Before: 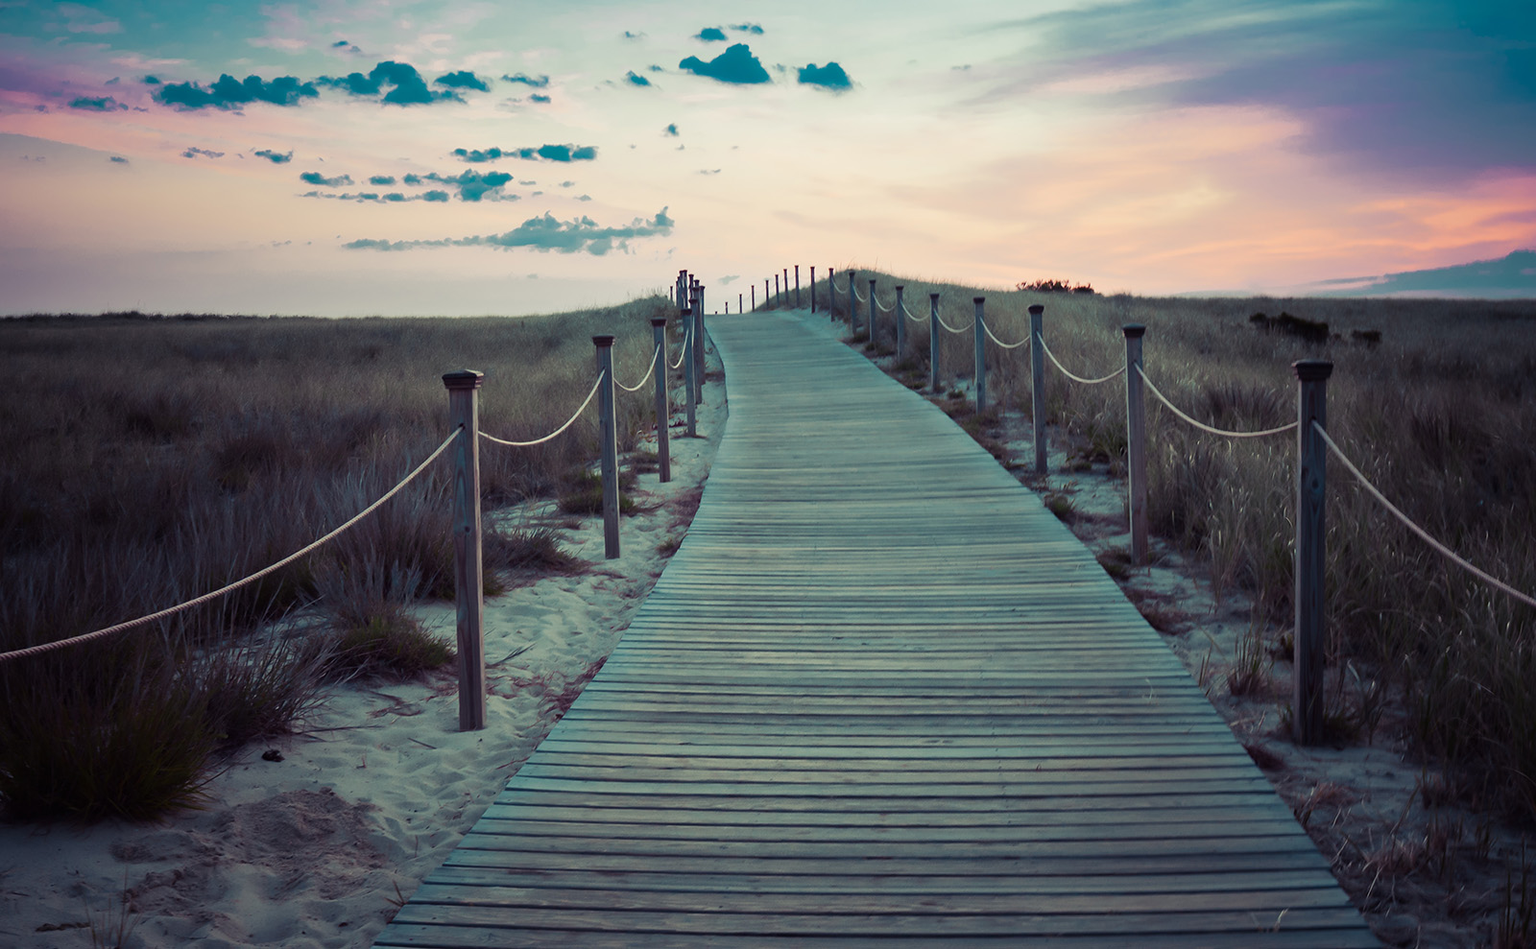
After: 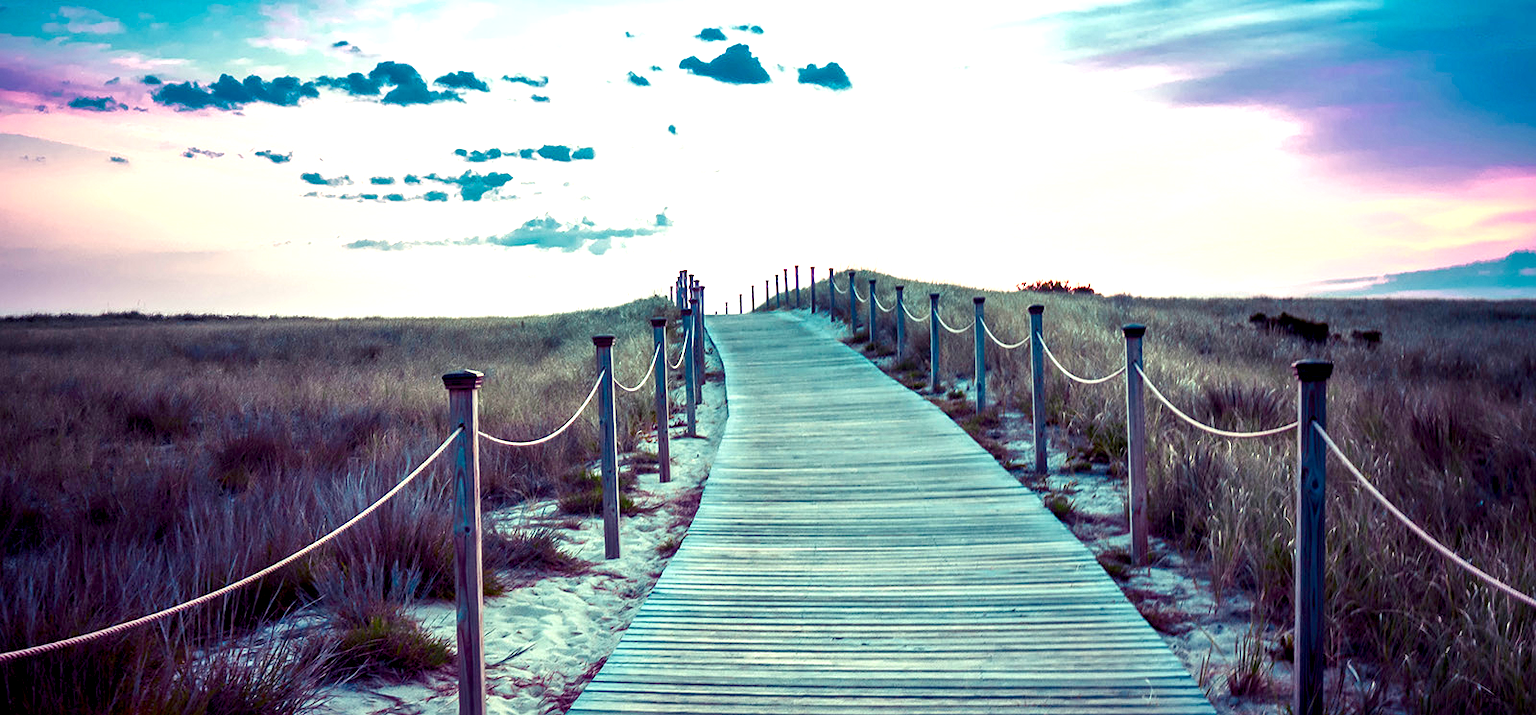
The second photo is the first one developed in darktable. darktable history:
sharpen: amount 0.206
exposure: black level correction 0, exposure 1.2 EV, compensate exposure bias true, compensate highlight preservation false
crop: bottom 24.576%
color balance rgb: global offset › luminance -0.848%, linear chroma grading › global chroma 15.377%, perceptual saturation grading › global saturation 25.638%, perceptual saturation grading › highlights -50.095%, perceptual saturation grading › shadows 30.477%, global vibrance 20%
contrast brightness saturation: contrast 0.126, brightness -0.053, saturation 0.155
local contrast: detail 144%
shadows and highlights: radius 125.29, shadows 30.36, highlights -30.75, low approximation 0.01, soften with gaussian
